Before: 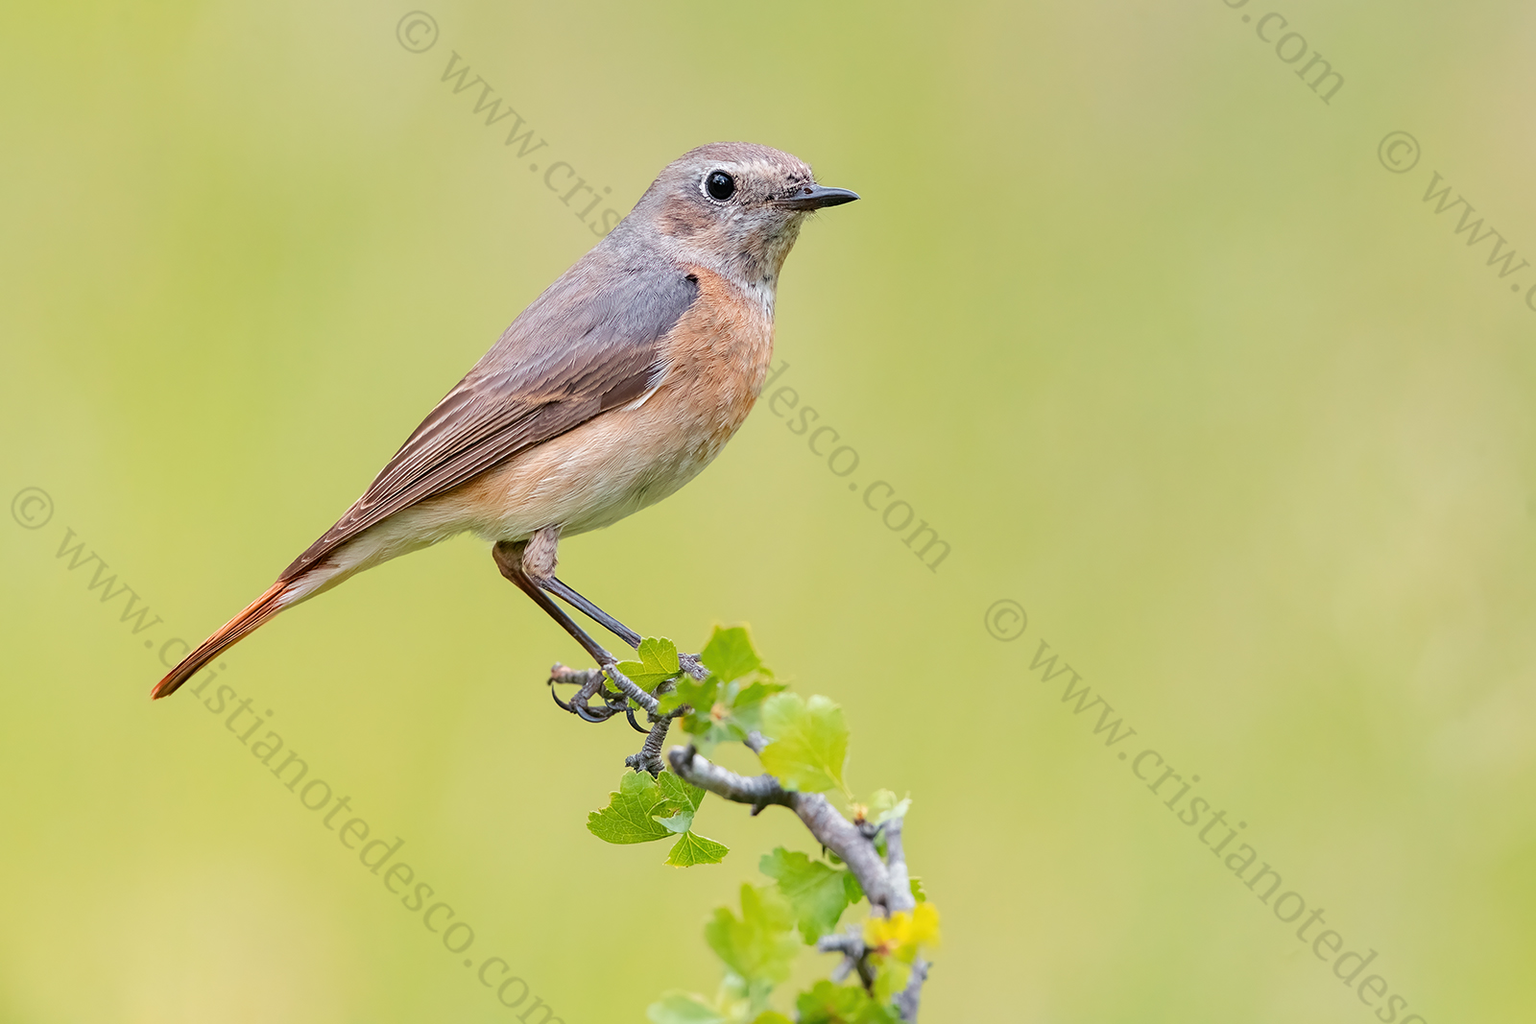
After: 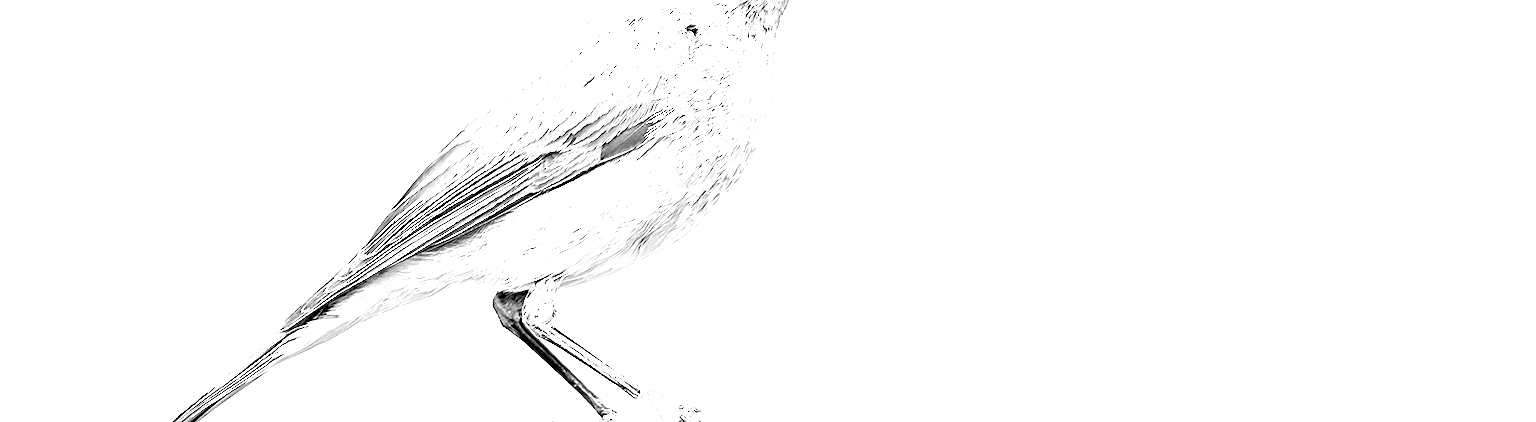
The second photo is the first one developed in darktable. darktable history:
contrast brightness saturation: contrast 0.052
exposure: black level correction 0.014, exposure 1.766 EV, compensate exposure bias true, compensate highlight preservation false
tone equalizer: -8 EV -0.725 EV, -7 EV -0.705 EV, -6 EV -0.566 EV, -5 EV -0.388 EV, -3 EV 0.375 EV, -2 EV 0.6 EV, -1 EV 0.675 EV, +0 EV 0.725 EV
color zones: curves: ch0 [(0, 0.613) (0.01, 0.613) (0.245, 0.448) (0.498, 0.529) (0.642, 0.665) (0.879, 0.777) (0.99, 0.613)]; ch1 [(0, 0) (0.143, 0) (0.286, 0) (0.429, 0) (0.571, 0) (0.714, 0) (0.857, 0)]
crop and rotate: top 24.381%, bottom 34.321%
sharpen: on, module defaults
